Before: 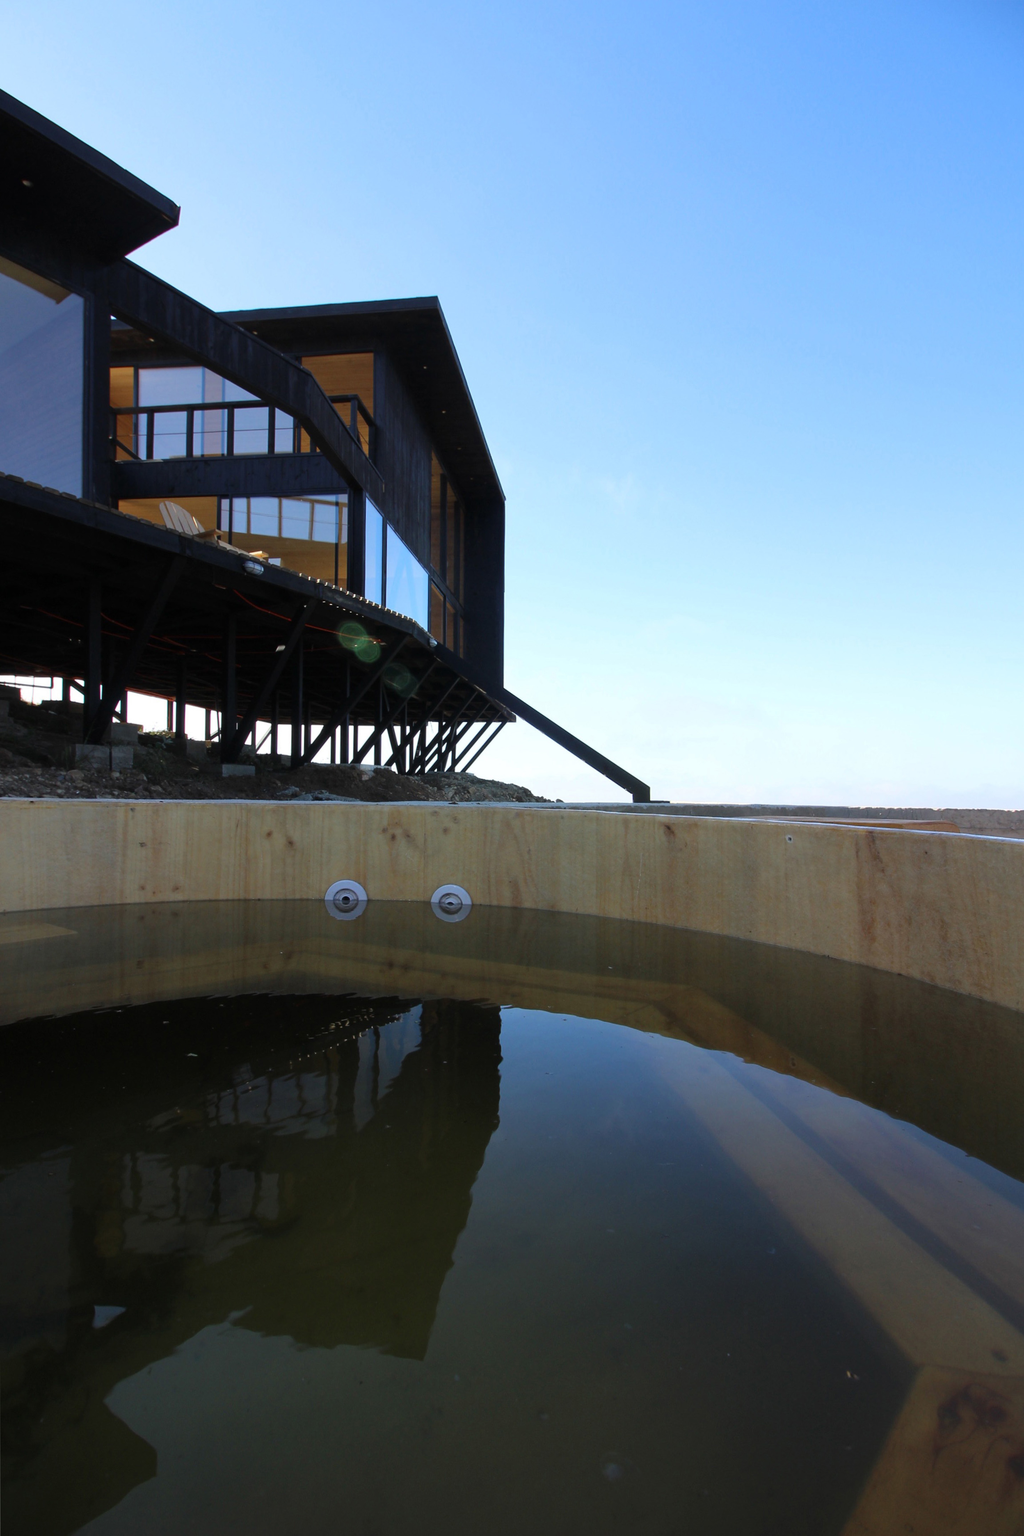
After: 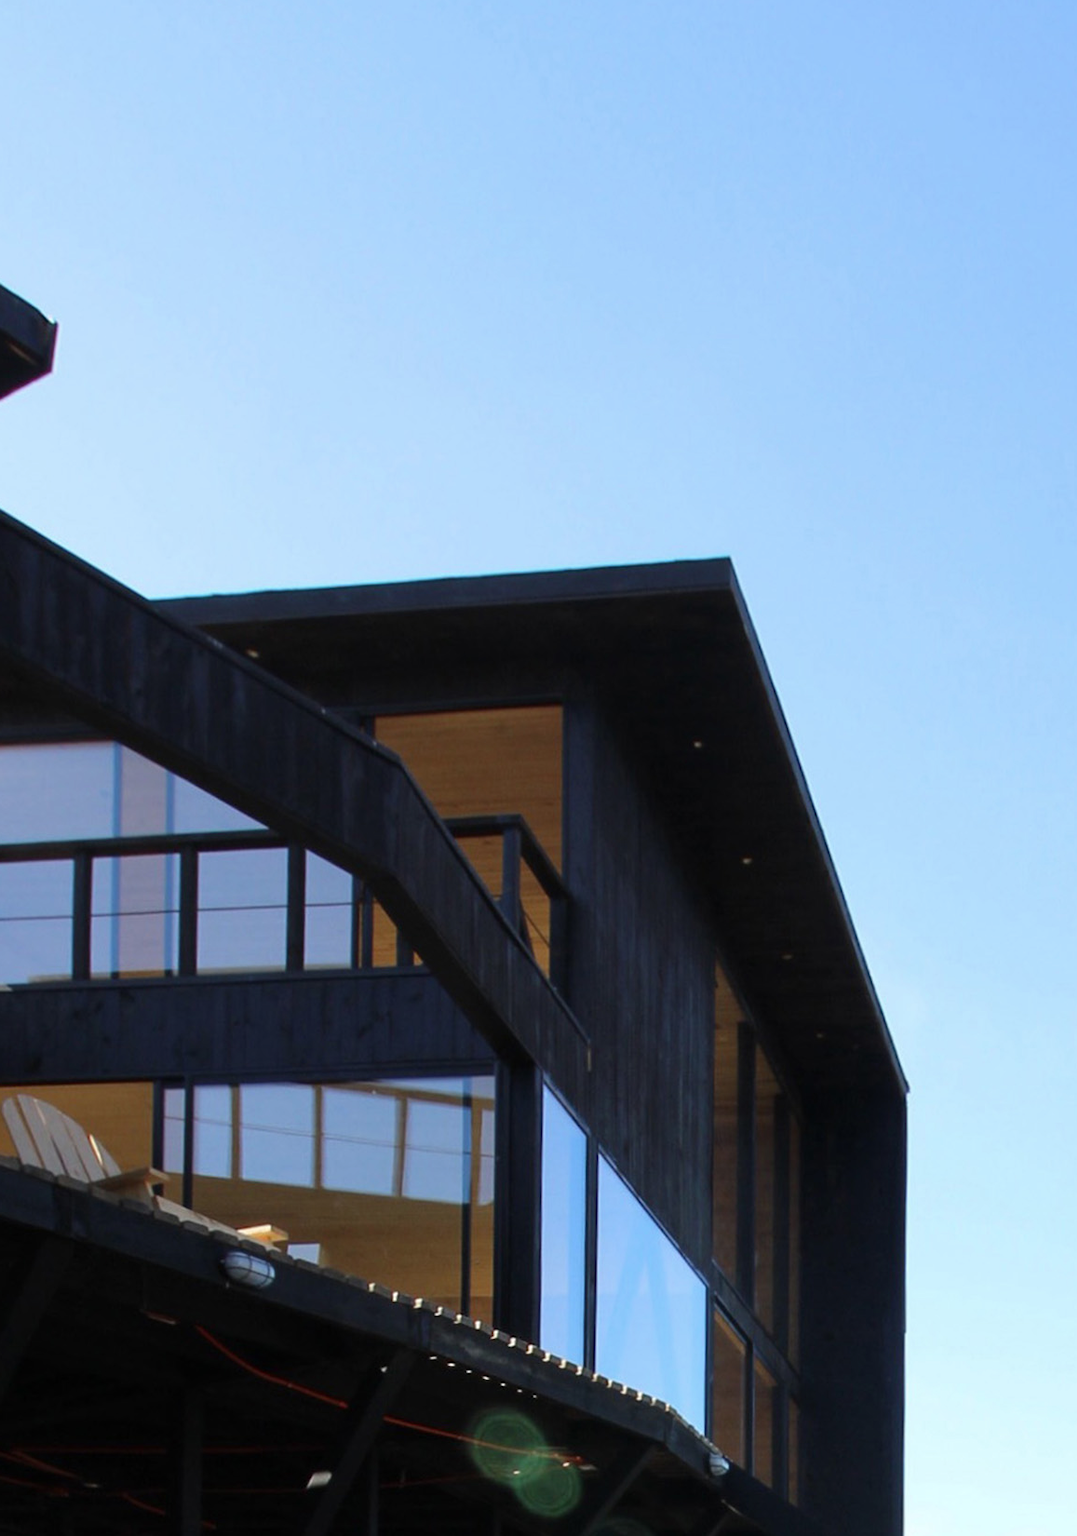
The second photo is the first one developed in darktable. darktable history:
contrast brightness saturation: saturation -0.051
crop: left 15.518%, top 5.424%, right 44.265%, bottom 56.37%
